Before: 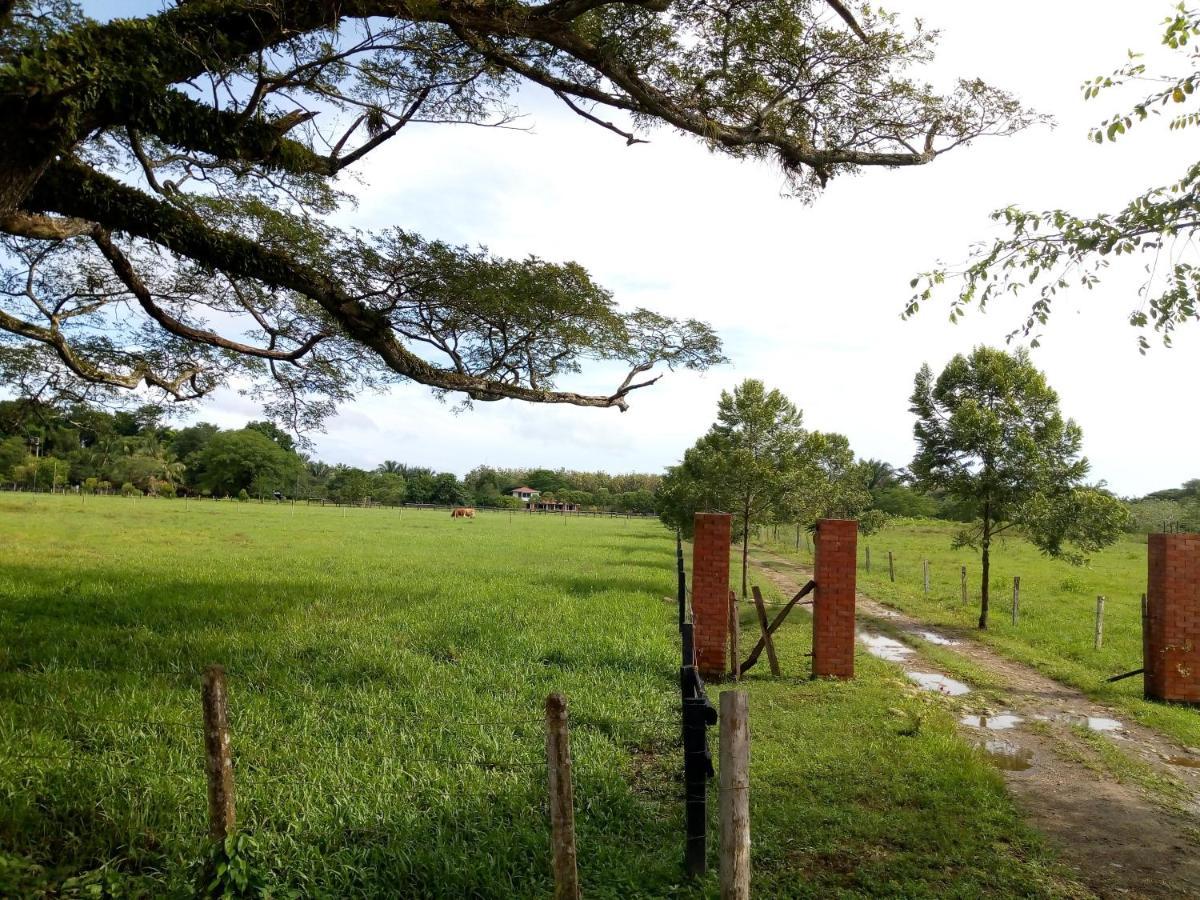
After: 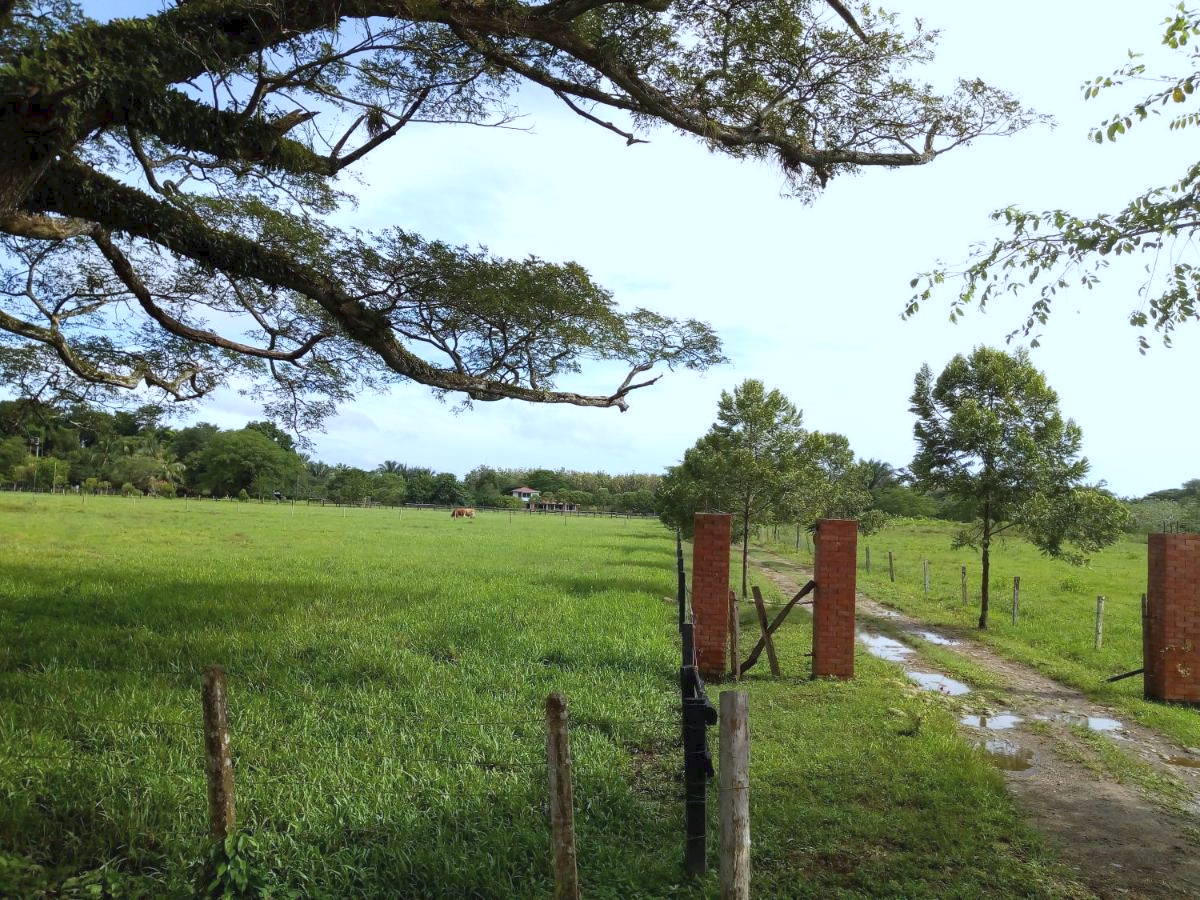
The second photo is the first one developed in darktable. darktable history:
tone curve: curves: ch0 [(0, 0) (0.003, 0.04) (0.011, 0.053) (0.025, 0.077) (0.044, 0.104) (0.069, 0.127) (0.1, 0.15) (0.136, 0.177) (0.177, 0.215) (0.224, 0.254) (0.277, 0.3) (0.335, 0.355) (0.399, 0.41) (0.468, 0.477) (0.543, 0.554) (0.623, 0.636) (0.709, 0.72) (0.801, 0.804) (0.898, 0.892) (1, 1)], preserve colors none
white balance: red 0.924, blue 1.095
